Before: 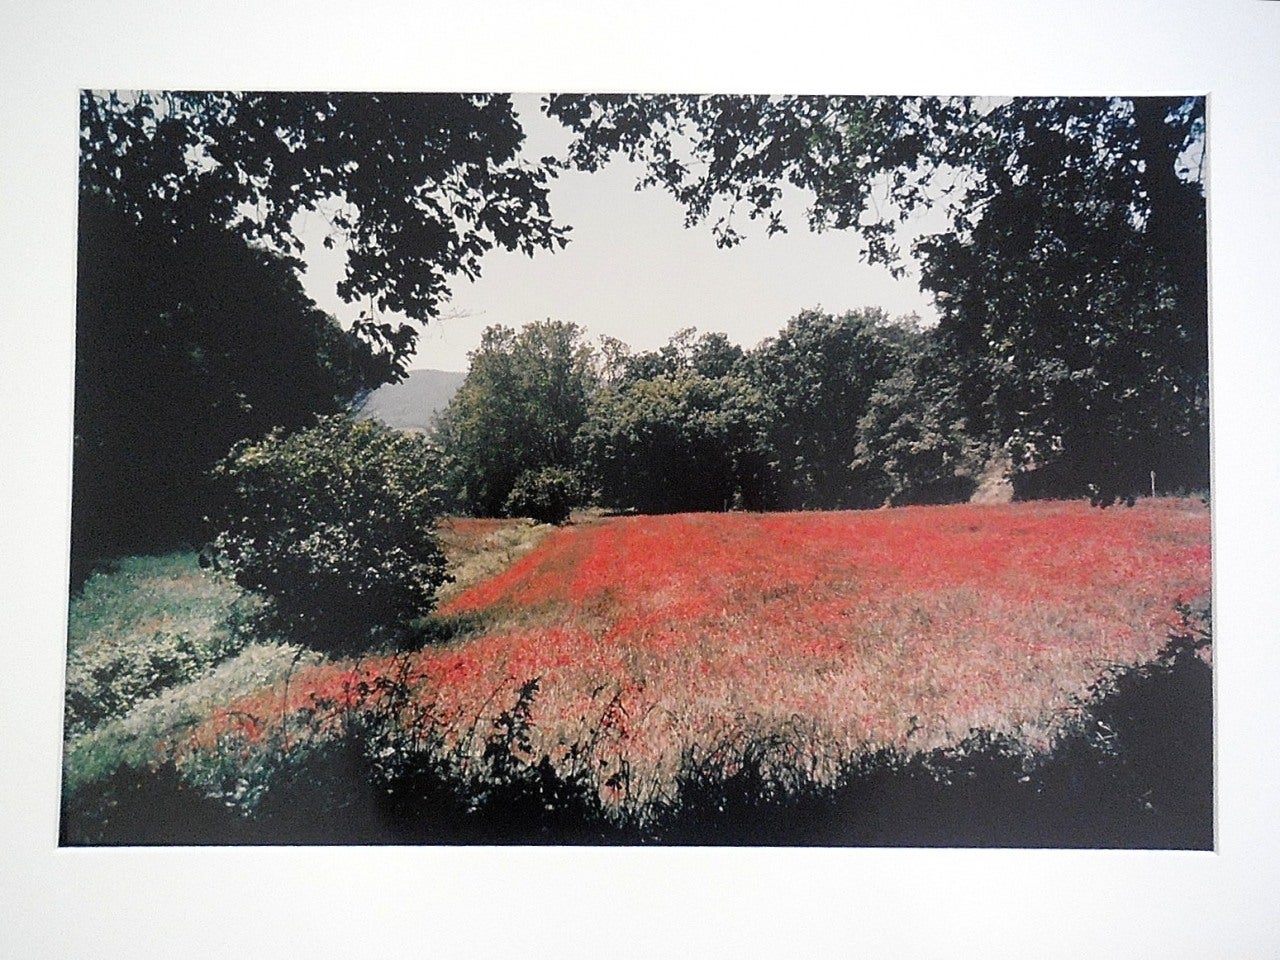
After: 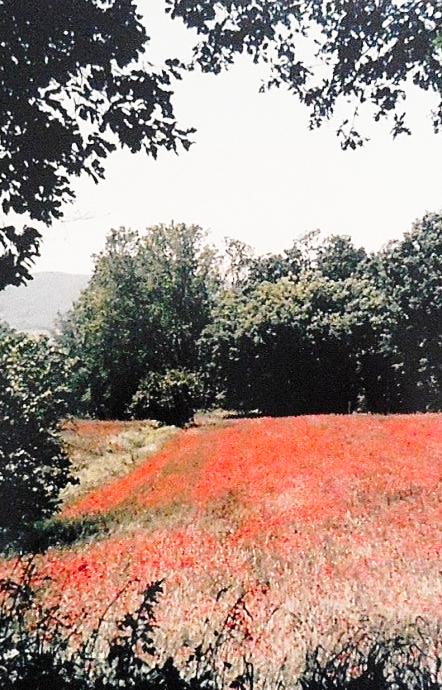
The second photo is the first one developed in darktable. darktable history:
base curve: curves: ch0 [(0, 0) (0.036, 0.037) (0.121, 0.228) (0.46, 0.76) (0.859, 0.983) (1, 1)], preserve colors none
crop and rotate: left 29.447%, top 10.285%, right 35.988%, bottom 17.822%
